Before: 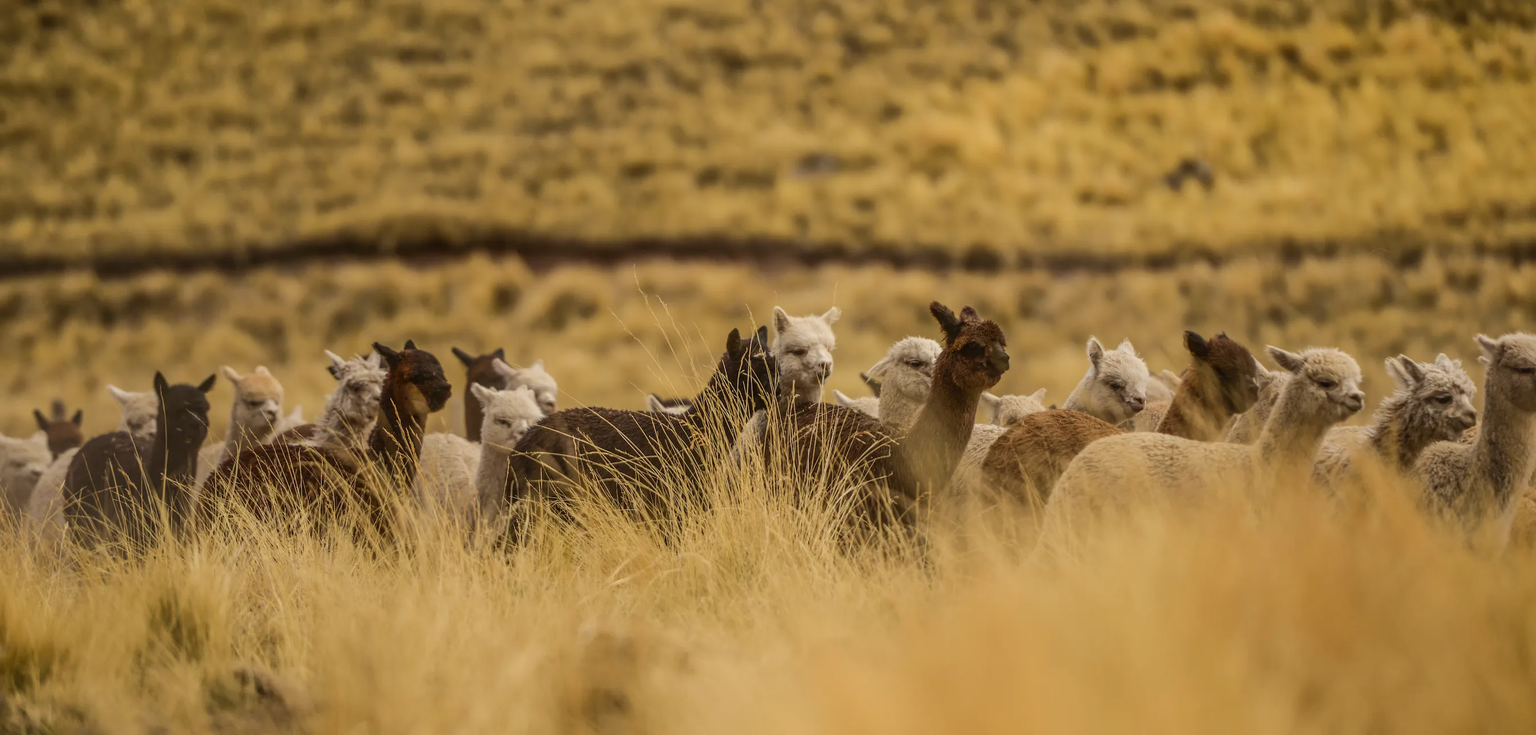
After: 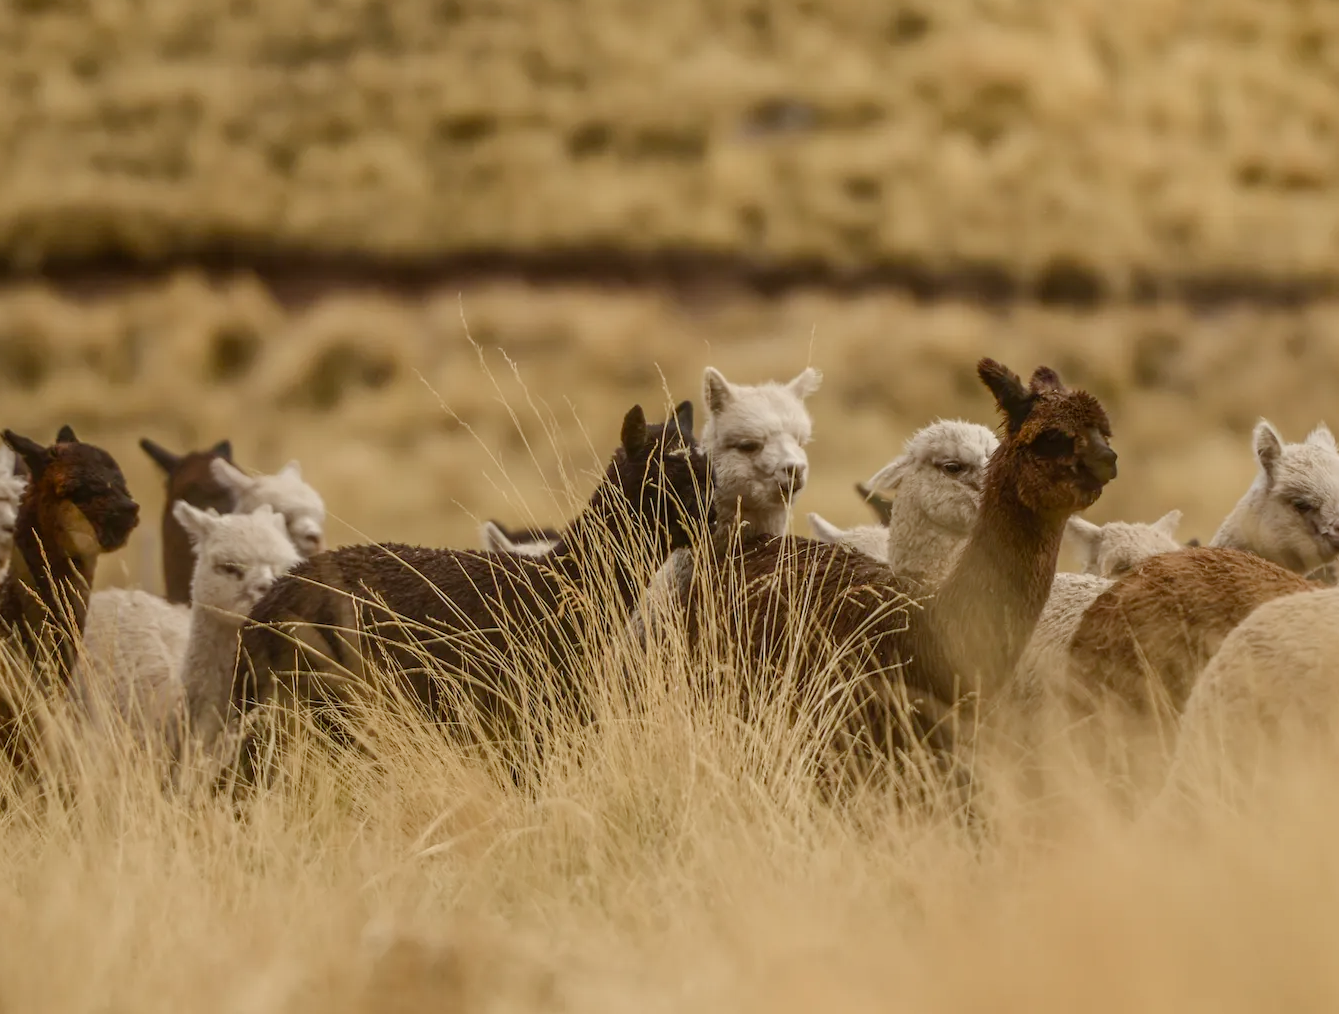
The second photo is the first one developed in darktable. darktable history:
color balance rgb: global offset › hue 171.05°, perceptual saturation grading › global saturation -0.146%, perceptual saturation grading › highlights -30.364%, perceptual saturation grading › shadows 19.073%
crop and rotate: angle 0.012°, left 24.23%, top 13.202%, right 25.994%, bottom 8.026%
